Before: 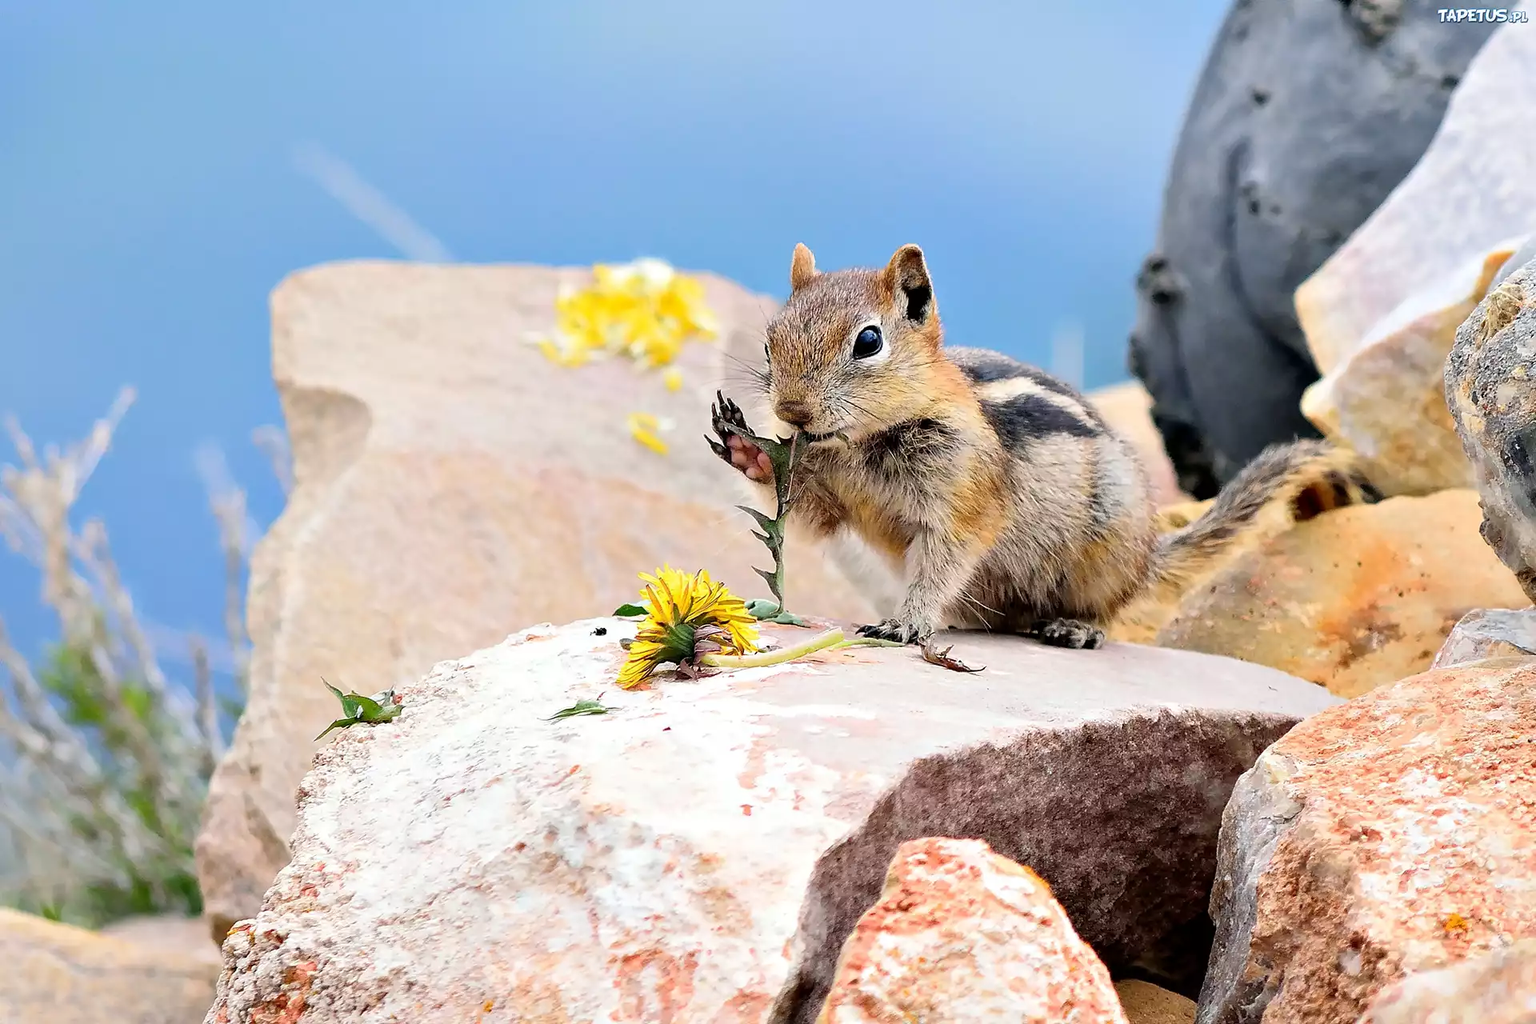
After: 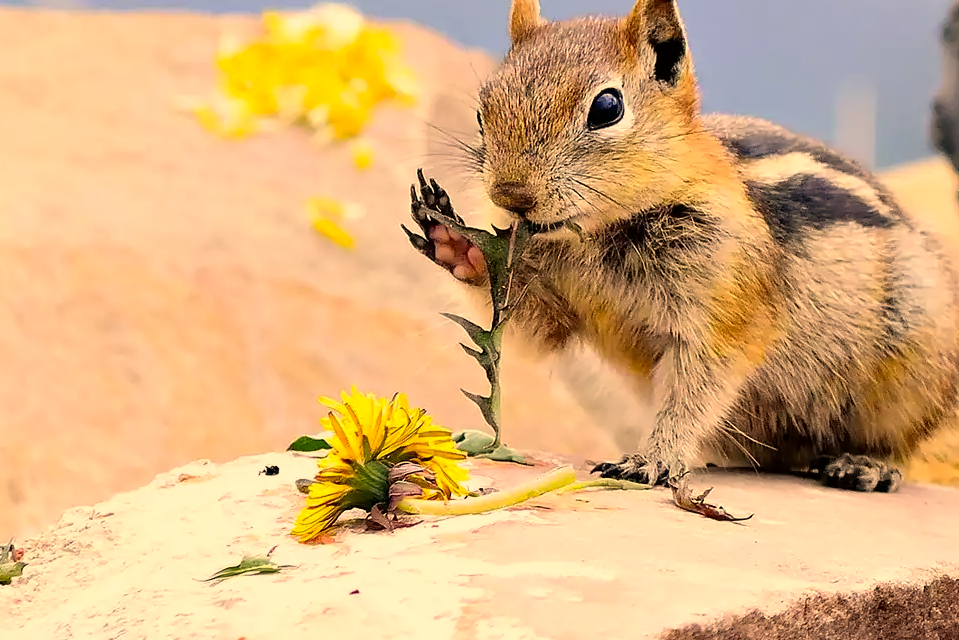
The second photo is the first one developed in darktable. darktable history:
color correction: highlights a* 15, highlights b* 31.55
crop: left 25%, top 25%, right 25%, bottom 25%
